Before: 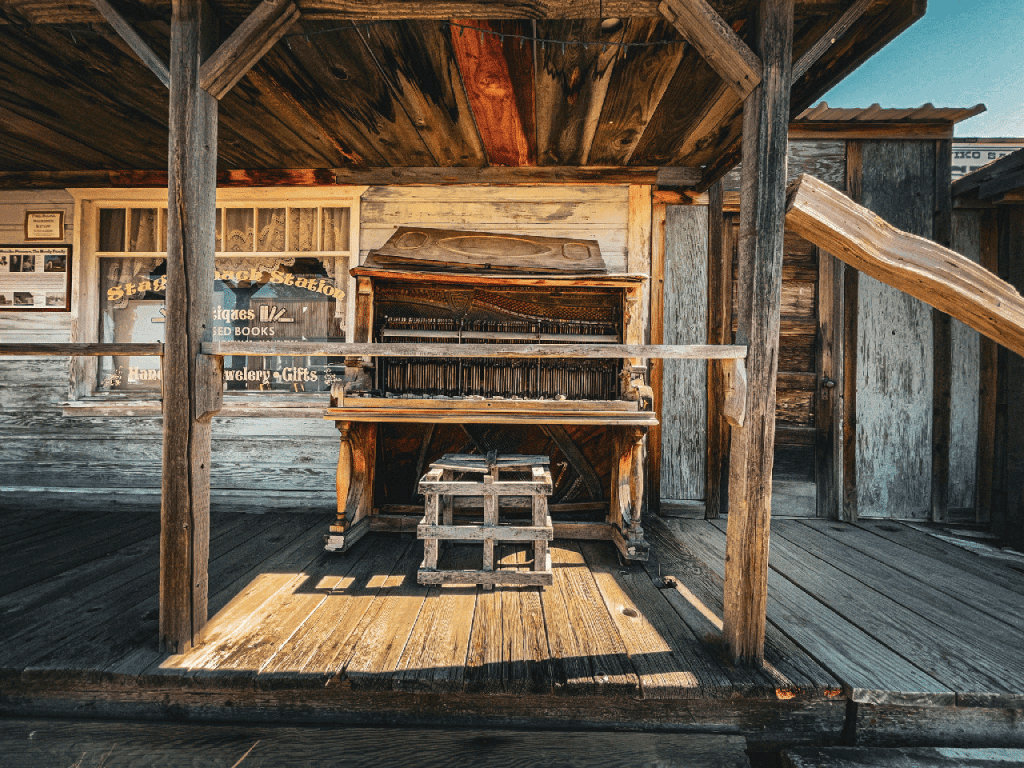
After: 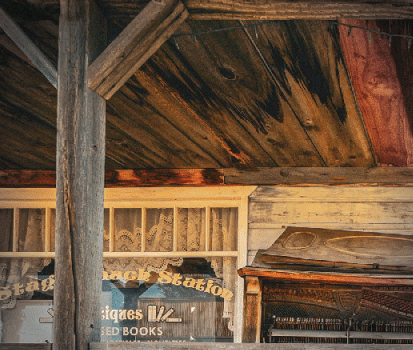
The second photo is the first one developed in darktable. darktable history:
exposure: exposure 0.085 EV, compensate highlight preservation false
vignetting: fall-off radius 31.21%
crop and rotate: left 11.001%, top 0.055%, right 48.602%, bottom 54.32%
tone equalizer: on, module defaults
shadows and highlights: on, module defaults
